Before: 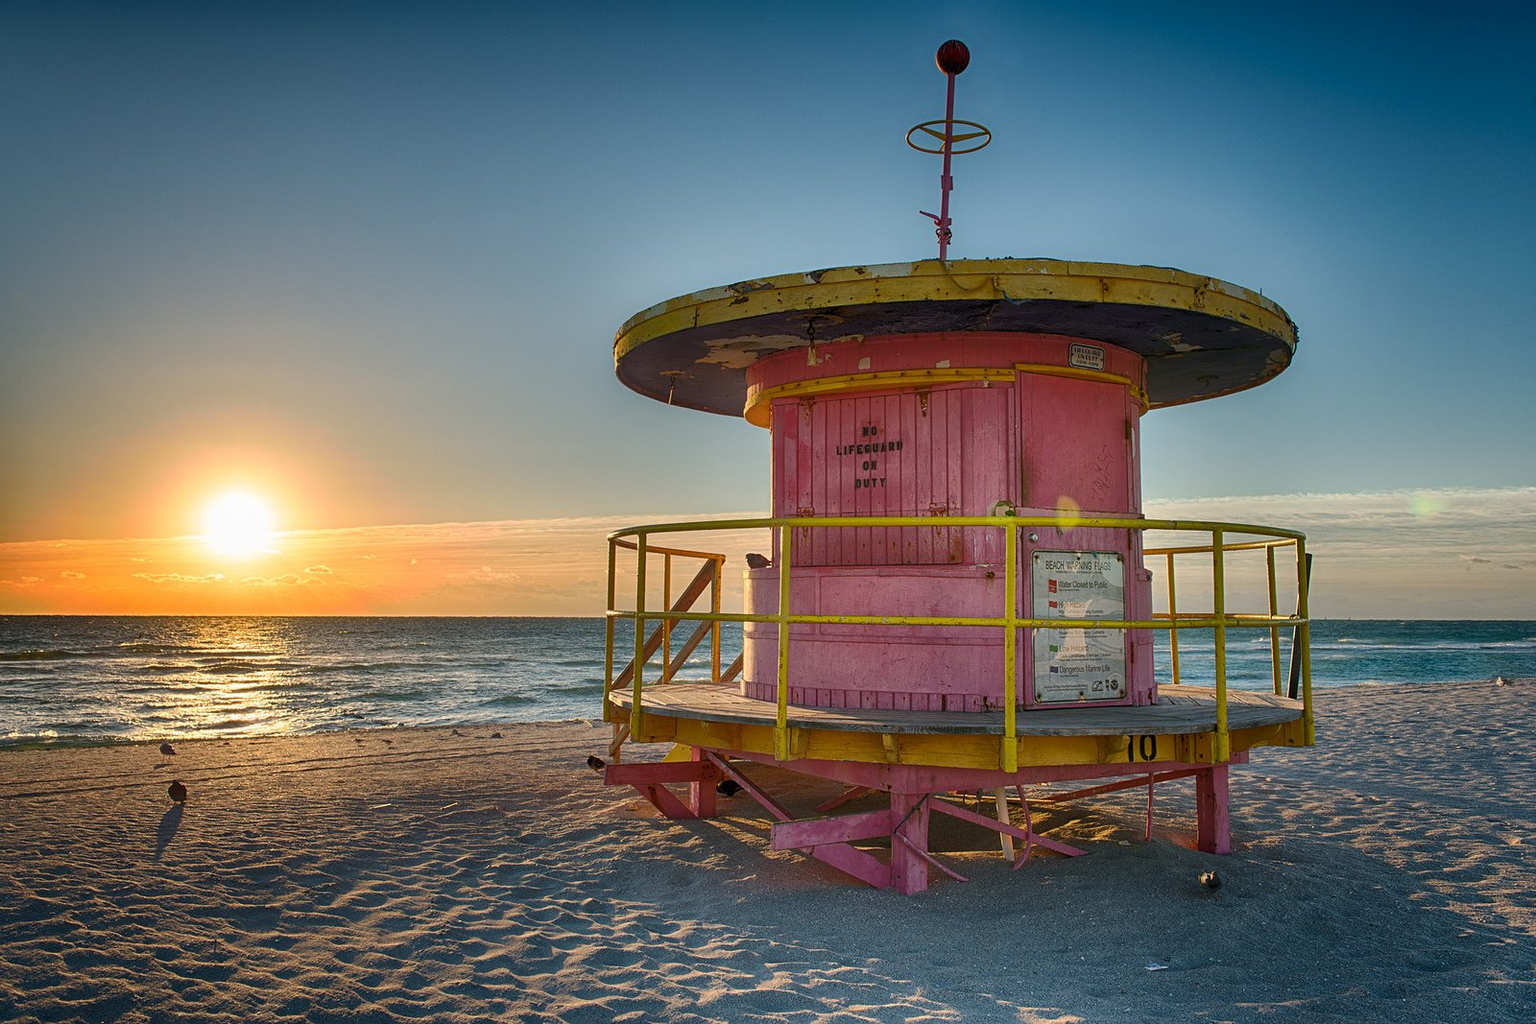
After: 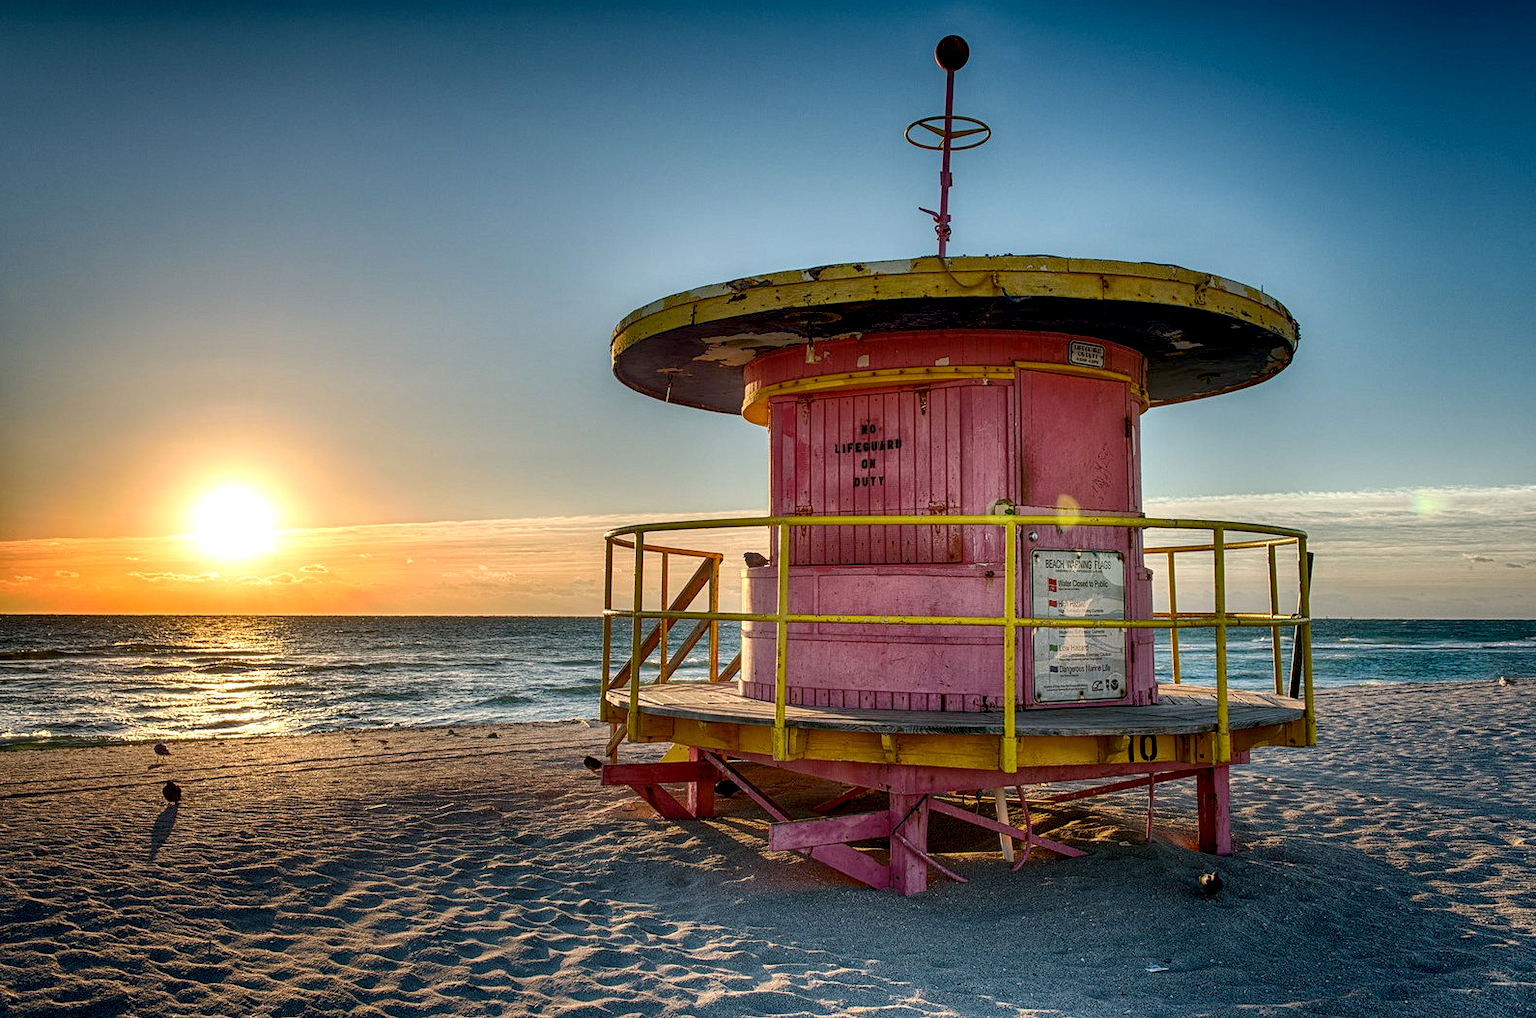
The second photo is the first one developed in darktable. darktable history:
crop: left 0.451%, top 0.513%, right 0.147%, bottom 0.616%
exposure: black level correction 0.009, compensate exposure bias true, compensate highlight preservation false
local contrast: highlights 57%, detail 146%
